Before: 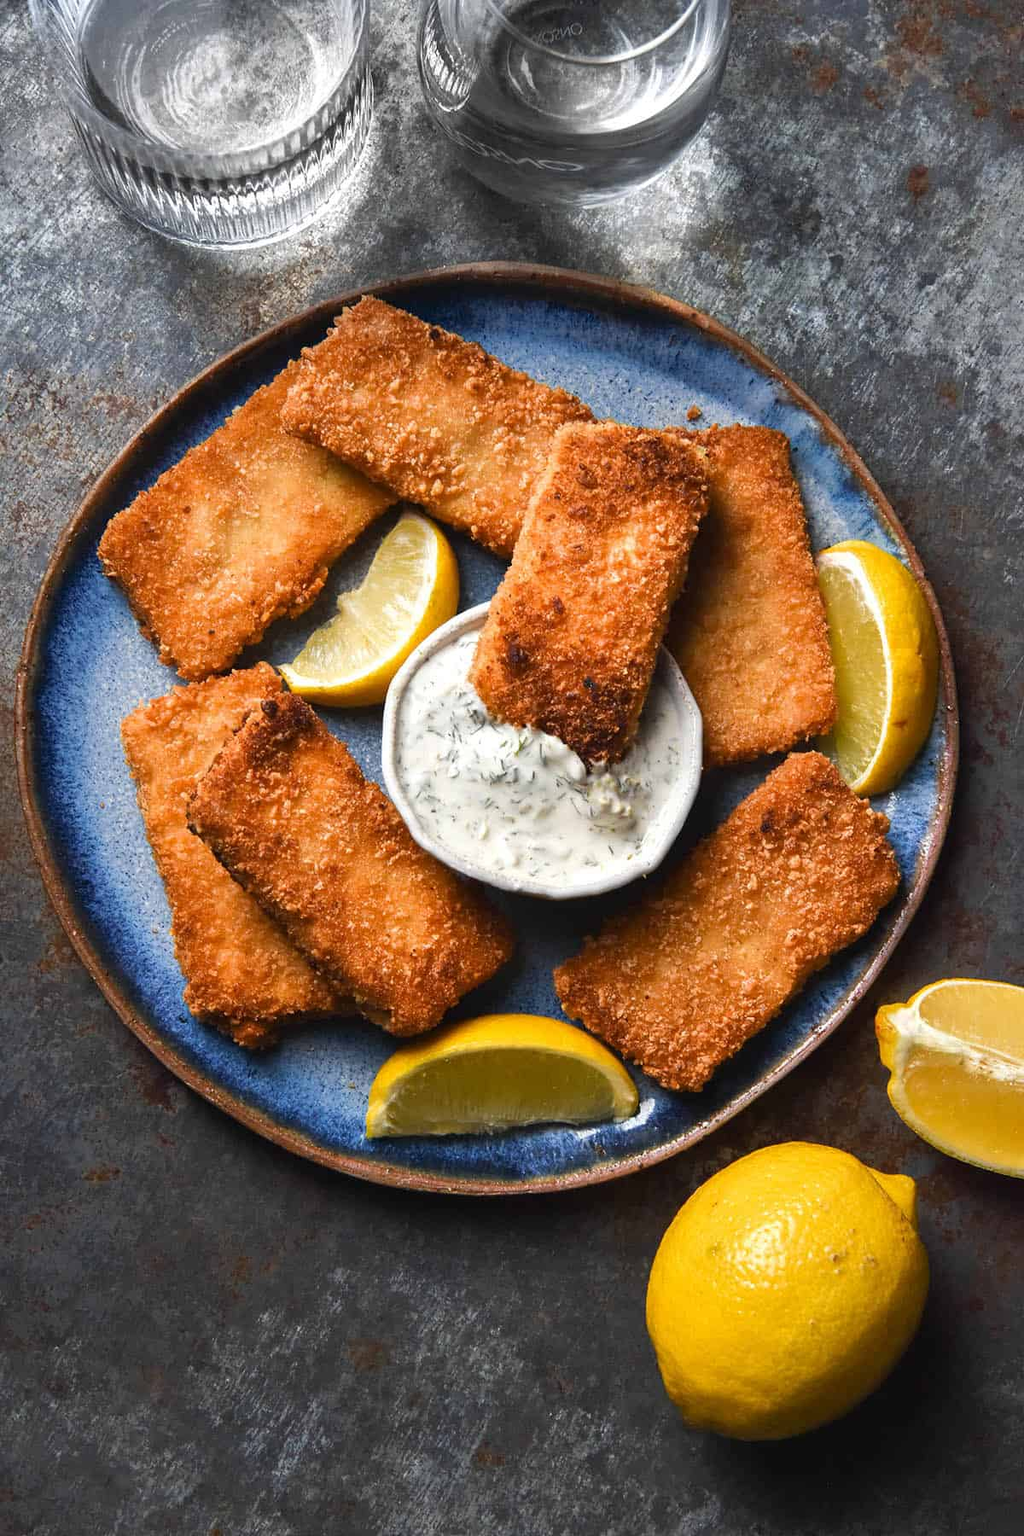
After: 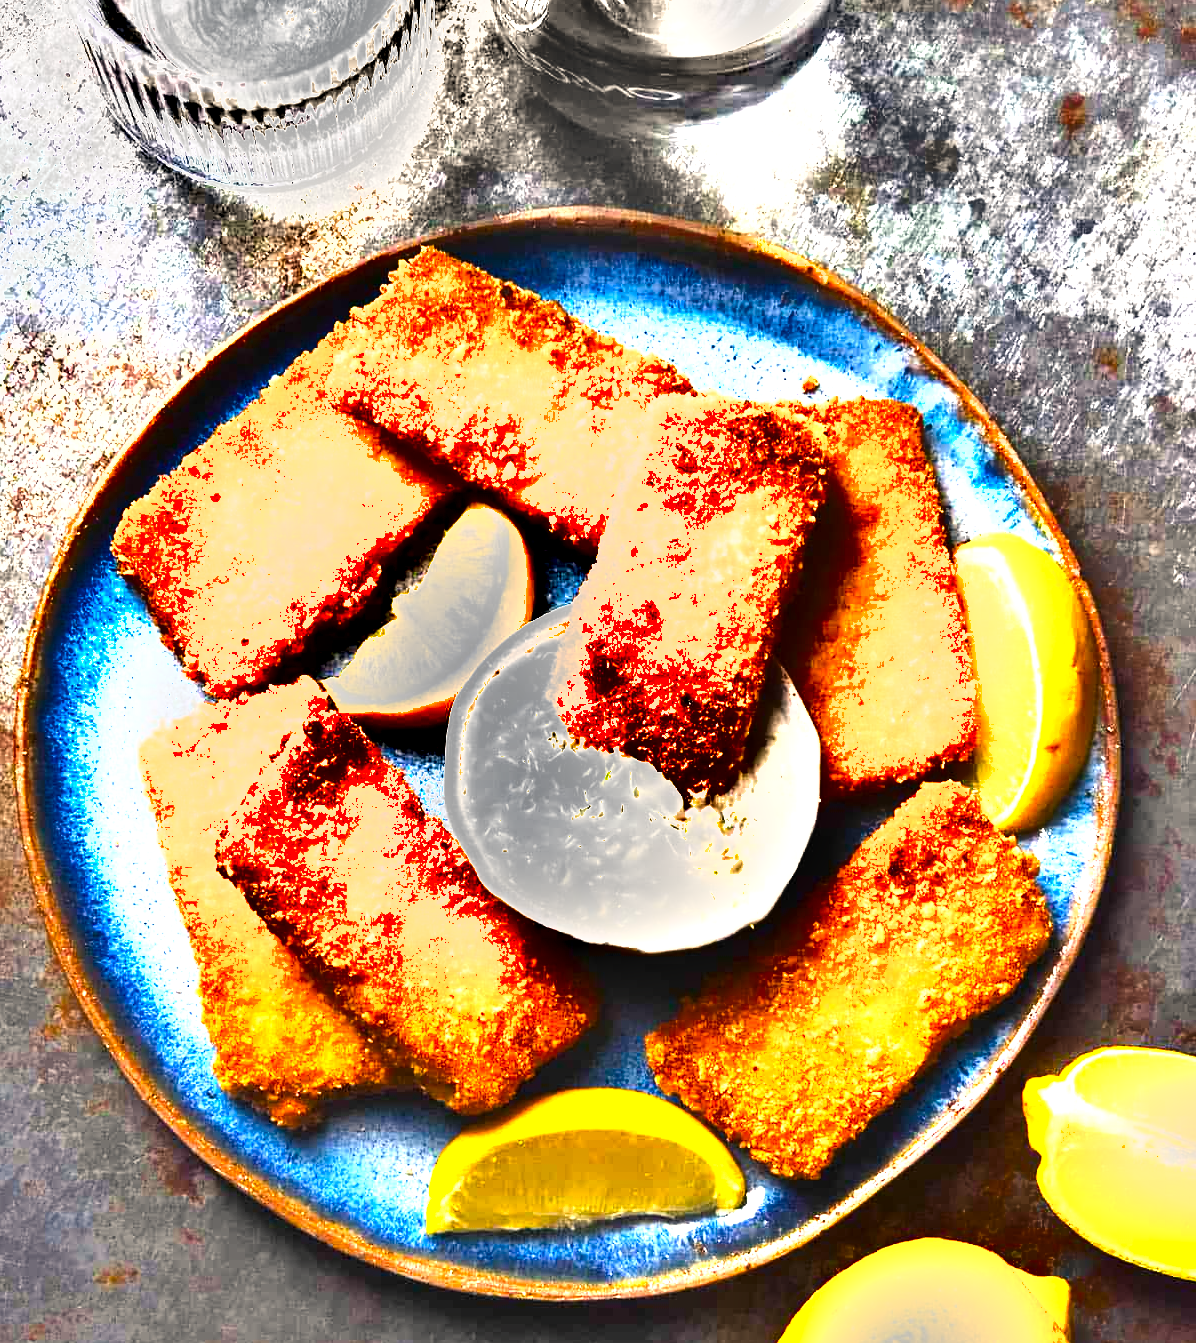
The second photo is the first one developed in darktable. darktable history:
crop: left 0.26%, top 5.567%, bottom 19.799%
tone equalizer: -8 EV -0.73 EV, -7 EV -0.704 EV, -6 EV -0.631 EV, -5 EV -0.416 EV, -3 EV 0.377 EV, -2 EV 0.6 EV, -1 EV 0.698 EV, +0 EV 0.739 EV
exposure: black level correction 0, exposure 1.573 EV, compensate highlight preservation false
color balance rgb: highlights gain › chroma 3.057%, highlights gain › hue 71.42°, linear chroma grading › global chroma 9.854%, perceptual saturation grading › global saturation 19.439%, global vibrance 20.635%
levels: black 0.105%, levels [0, 0.492, 0.984]
shadows and highlights: shadows 43.77, white point adjustment -1.62, soften with gaussian
